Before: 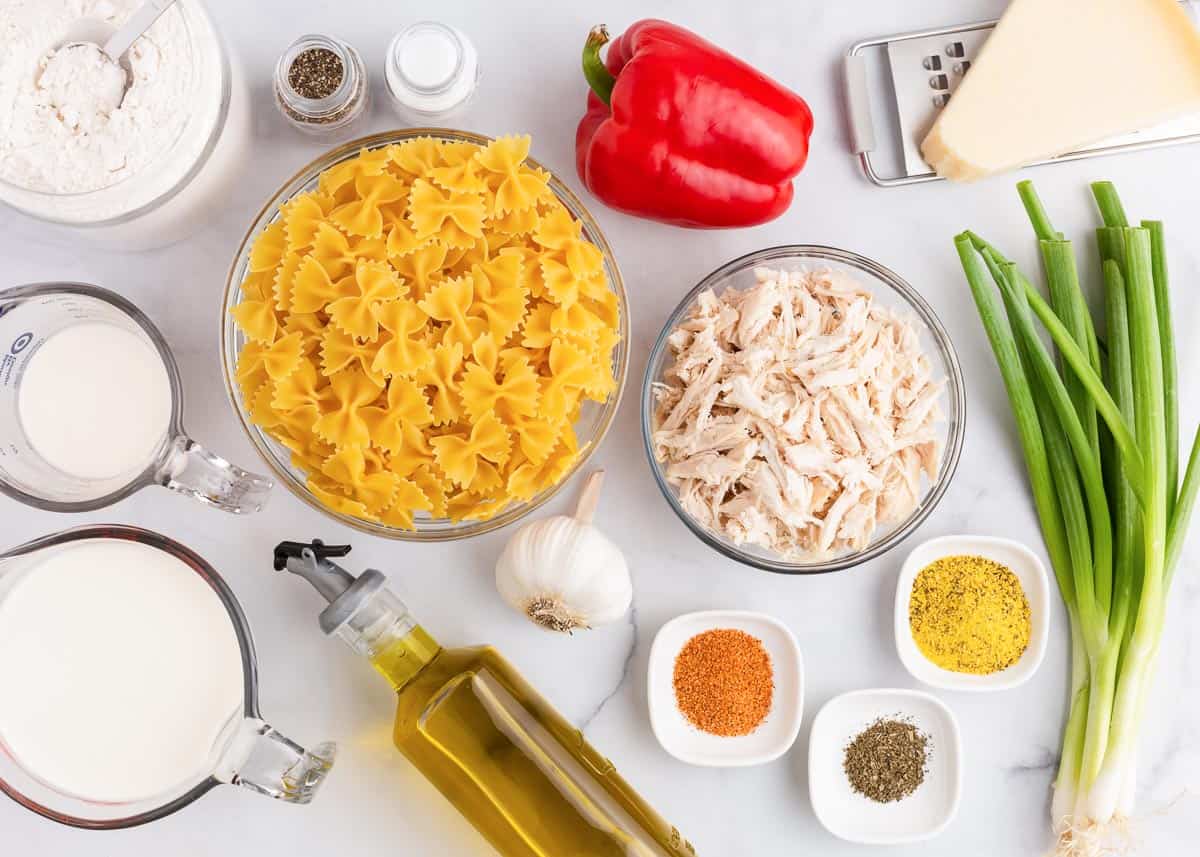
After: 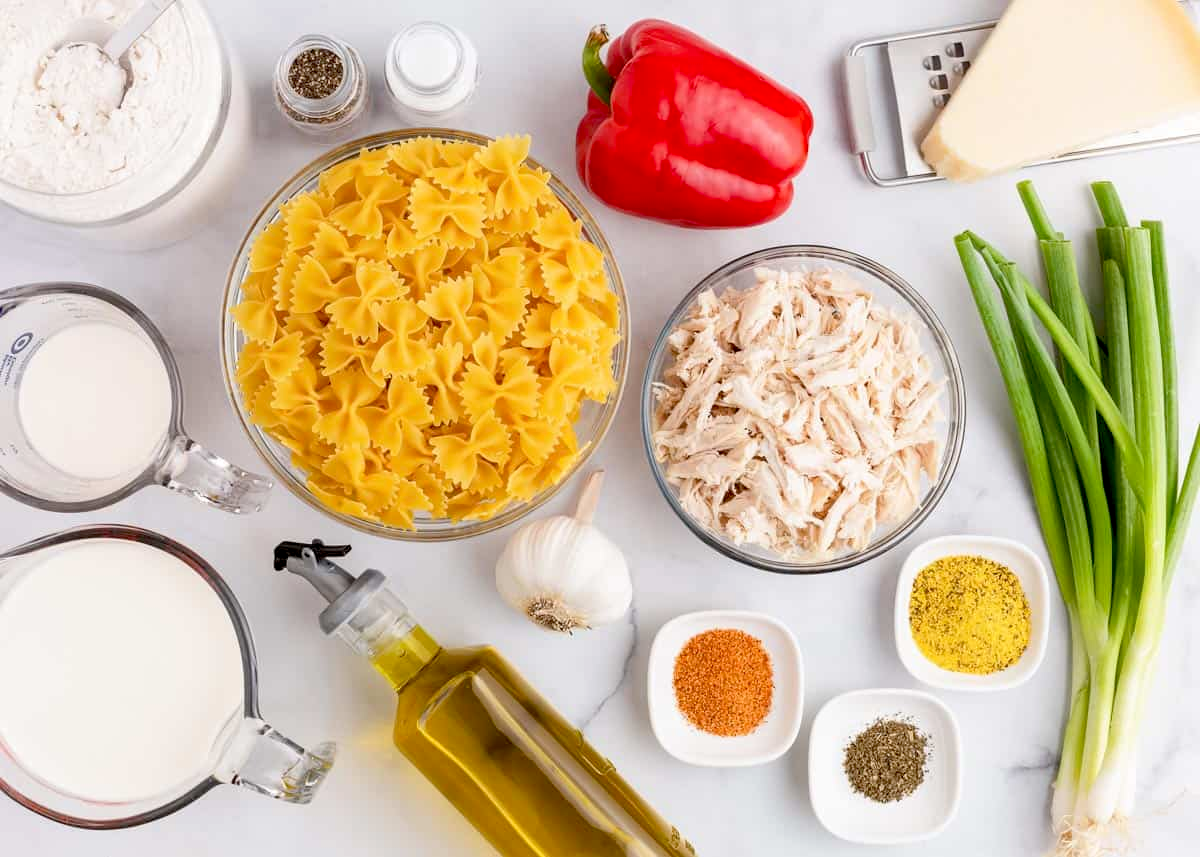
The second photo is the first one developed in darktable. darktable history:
exposure: black level correction 0.013, compensate exposure bias true, compensate highlight preservation false
